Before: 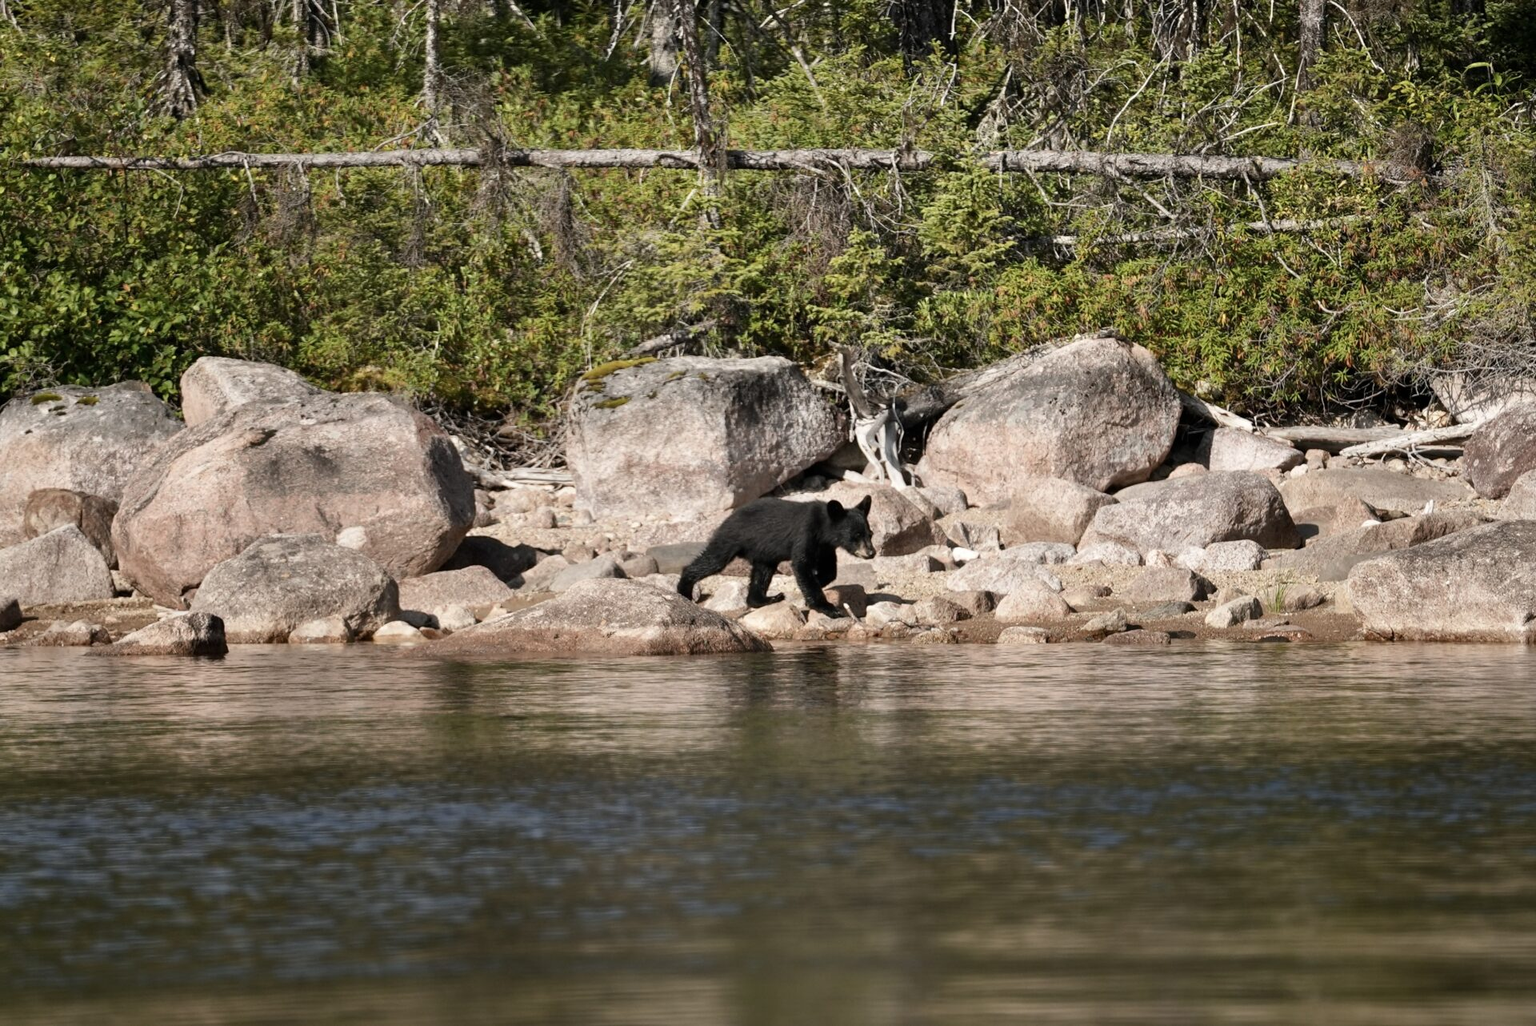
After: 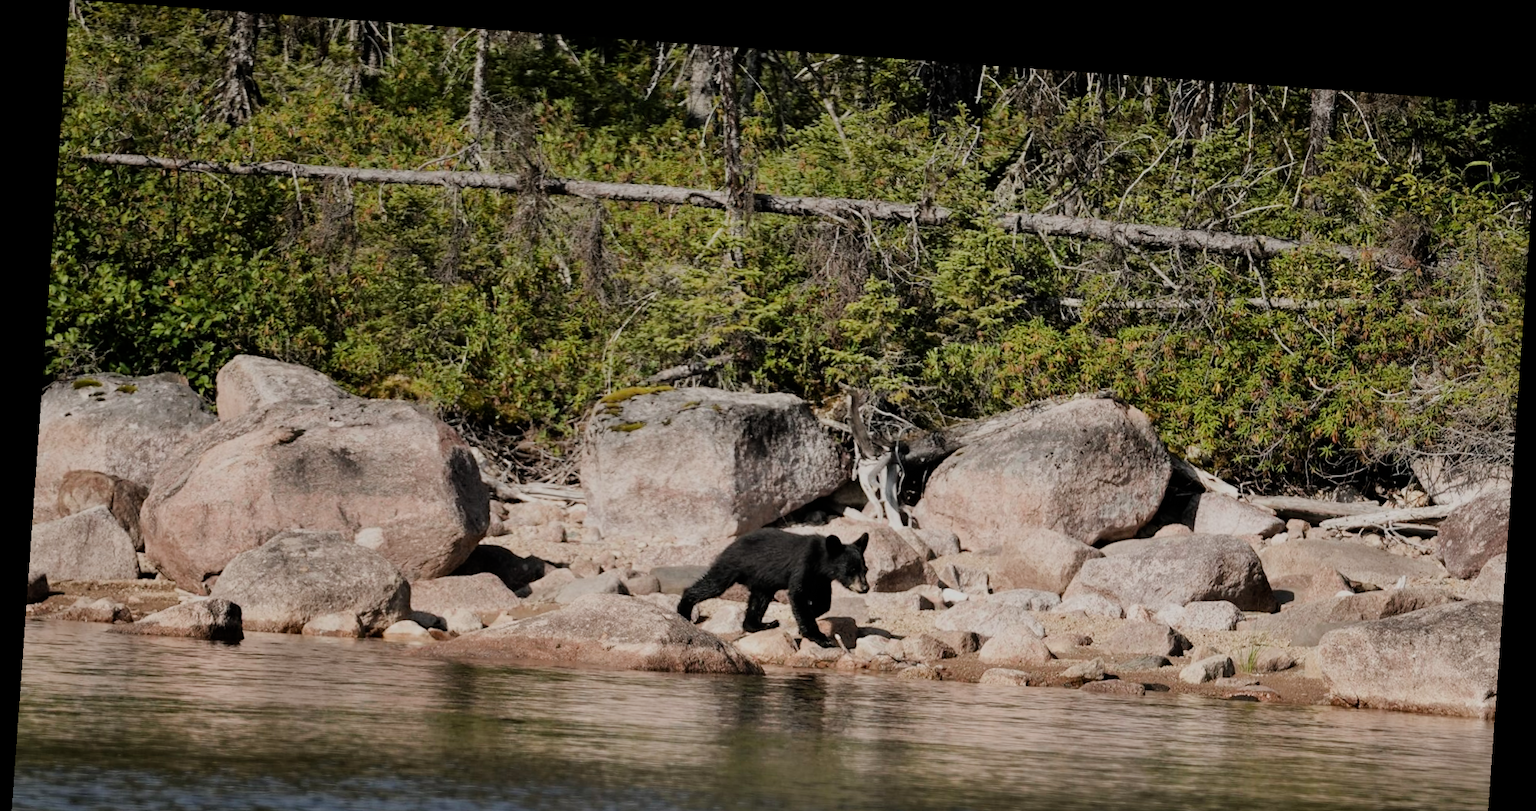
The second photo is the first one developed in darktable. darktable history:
rotate and perspective: rotation 4.1°, automatic cropping off
filmic rgb: black relative exposure -7.65 EV, white relative exposure 4.56 EV, hardness 3.61
crop: bottom 24.967%
graduated density: on, module defaults
